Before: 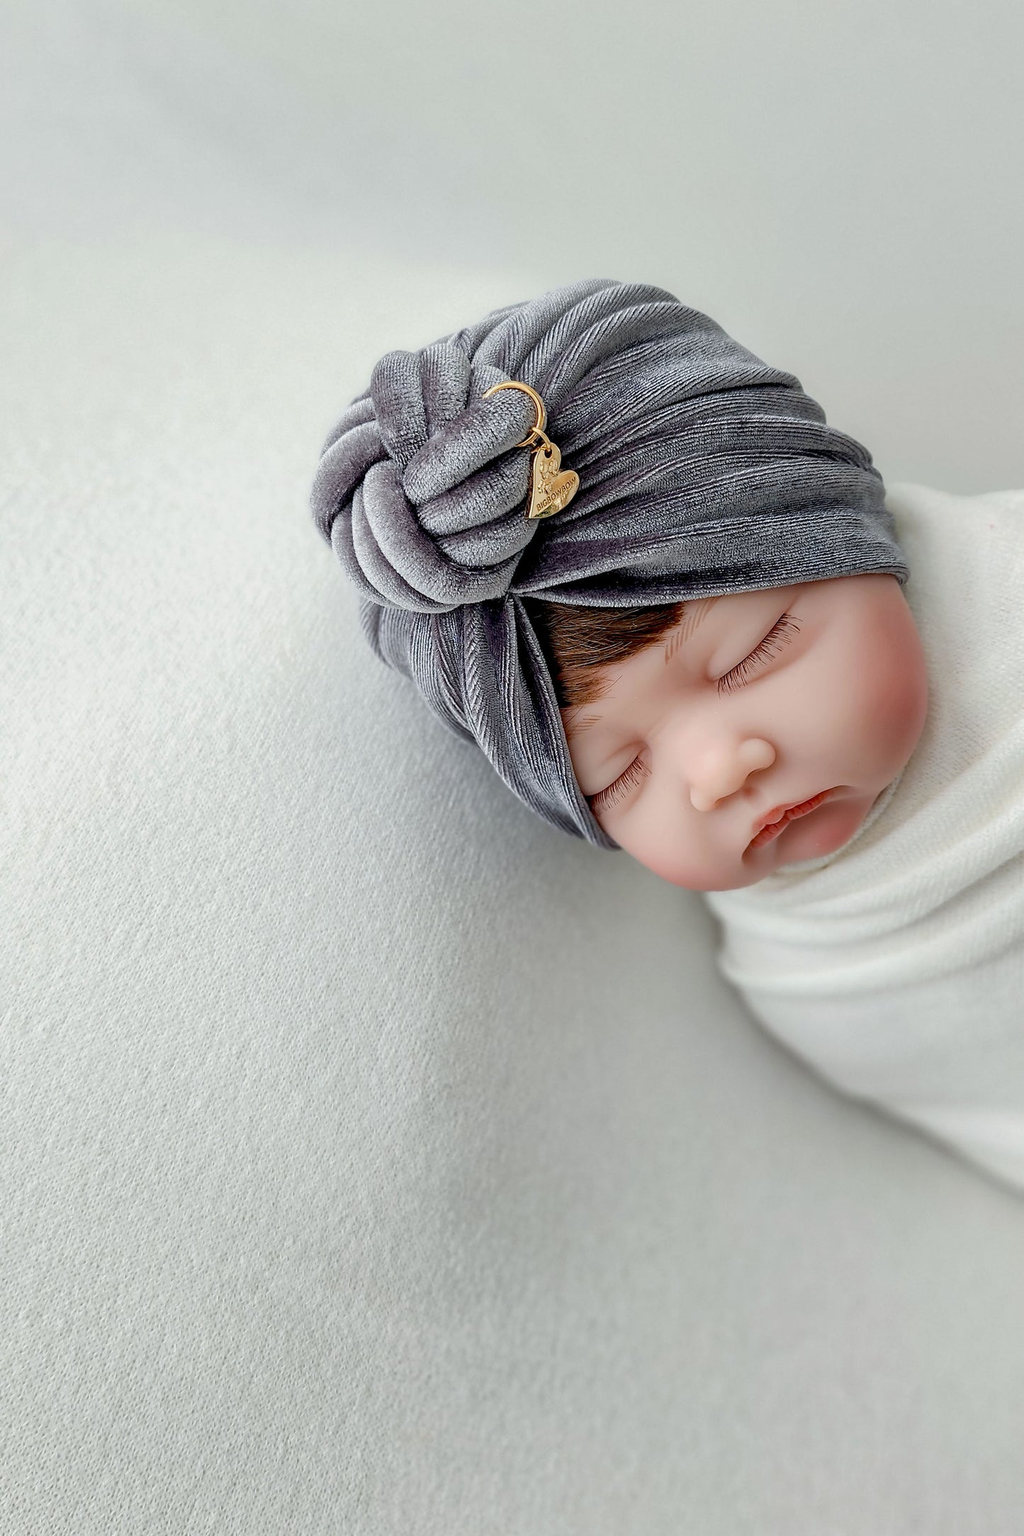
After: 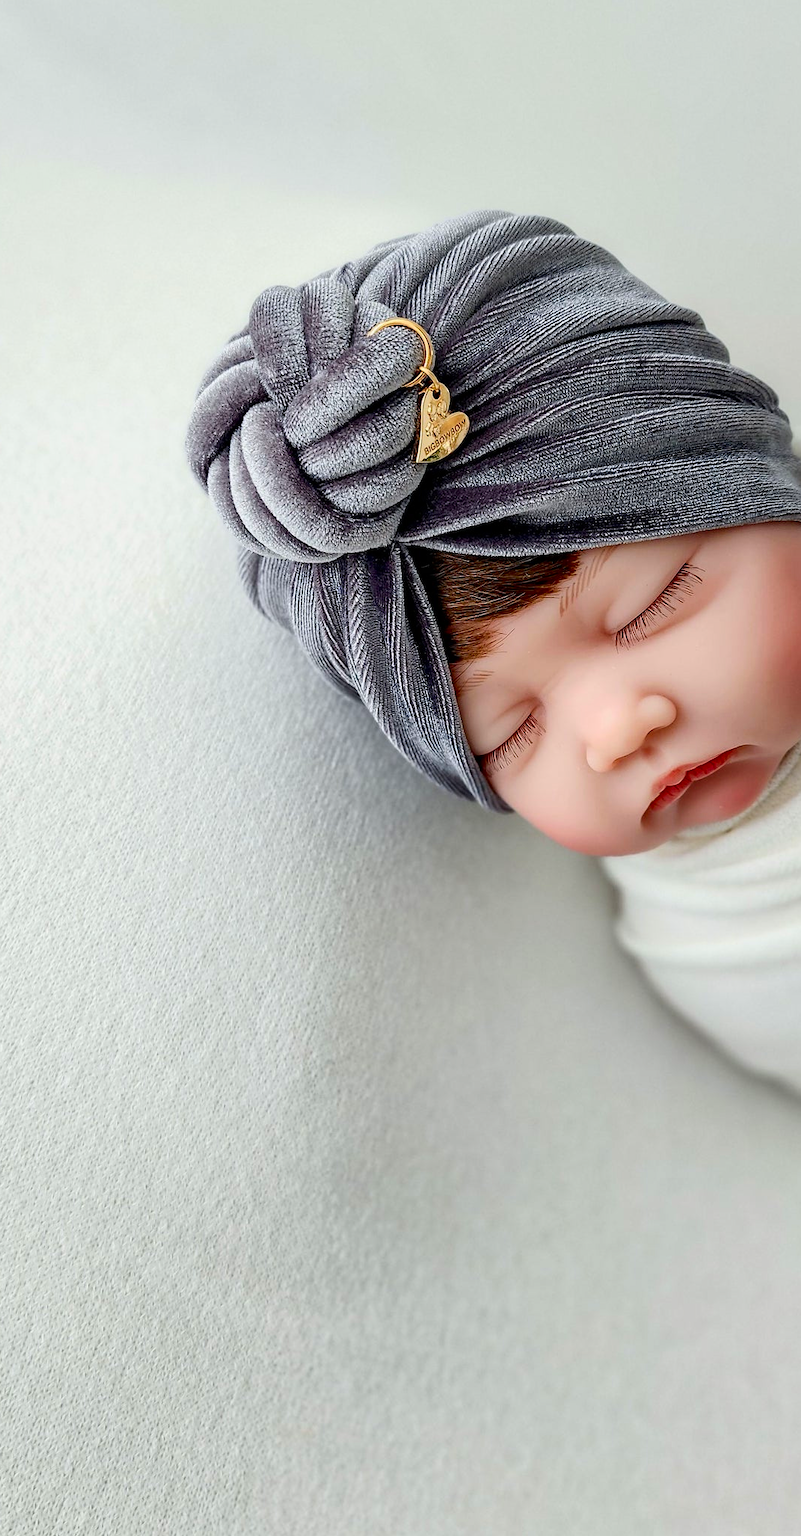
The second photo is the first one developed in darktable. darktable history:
contrast brightness saturation: contrast 0.18, saturation 0.3
crop and rotate: left 13.15%, top 5.251%, right 12.609%
